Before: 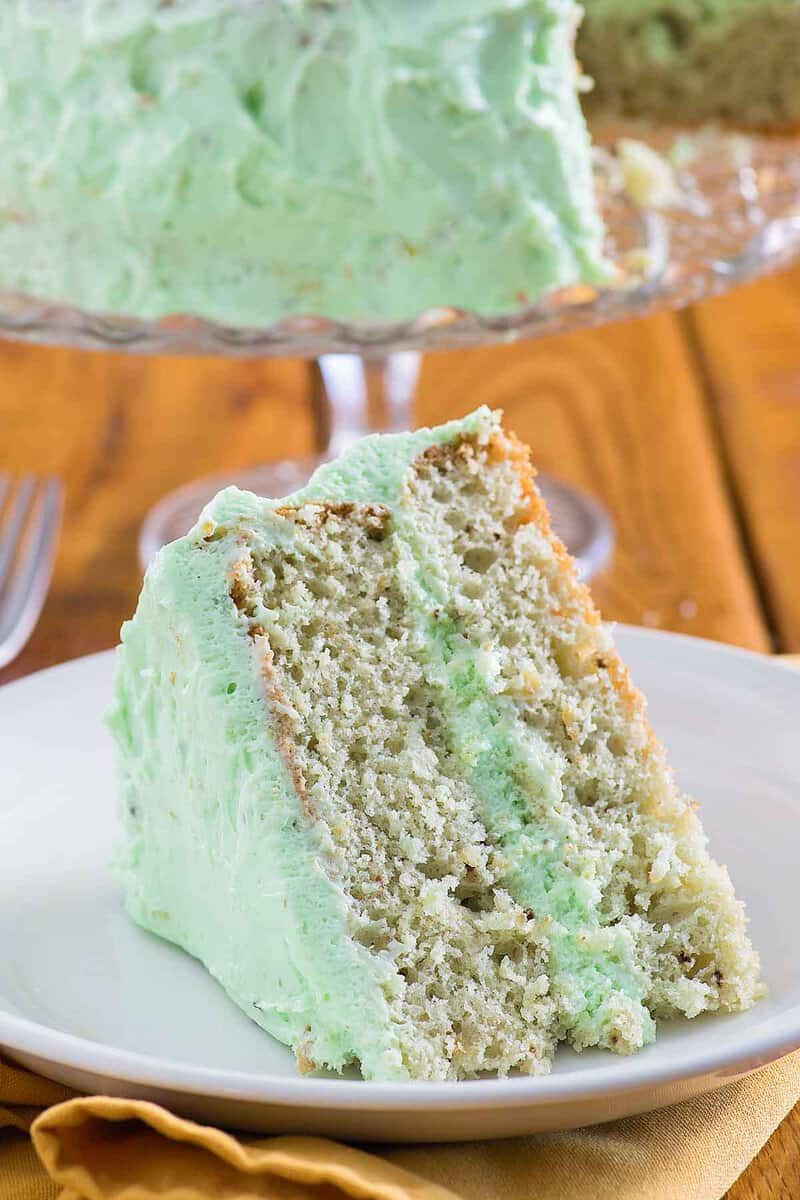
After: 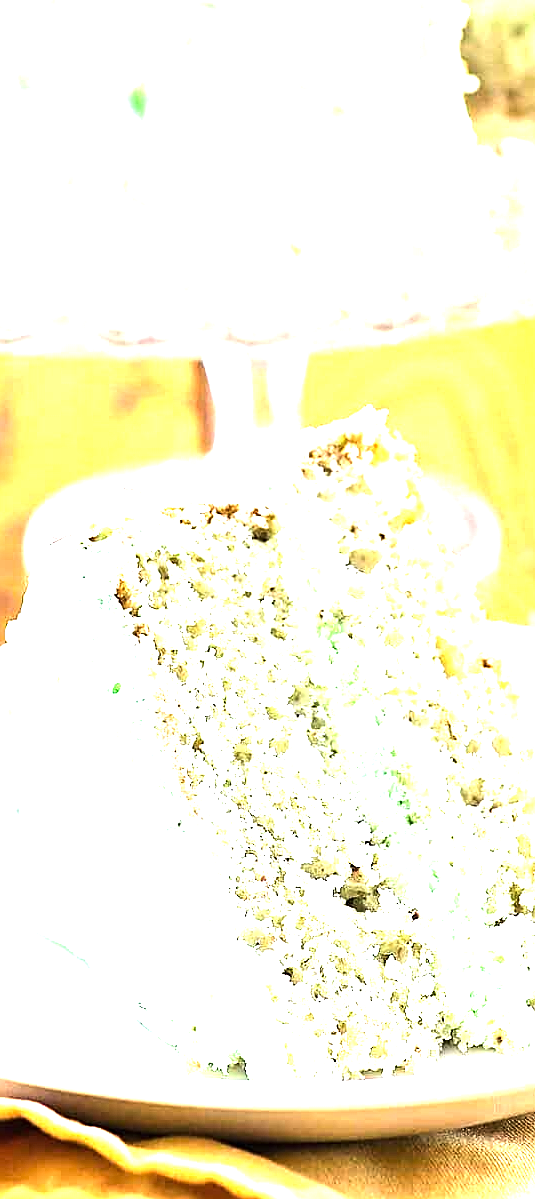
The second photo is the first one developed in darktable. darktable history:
sharpen: on, module defaults
crop and rotate: left 14.499%, right 18.618%
exposure: black level correction 0, exposure 1.405 EV, compensate highlight preservation false
tone equalizer: -8 EV -1.06 EV, -7 EV -1 EV, -6 EV -0.884 EV, -5 EV -0.546 EV, -3 EV 0.603 EV, -2 EV 0.893 EV, -1 EV 0.995 EV, +0 EV 1.07 EV, edges refinement/feathering 500, mask exposure compensation -1.57 EV, preserve details no
